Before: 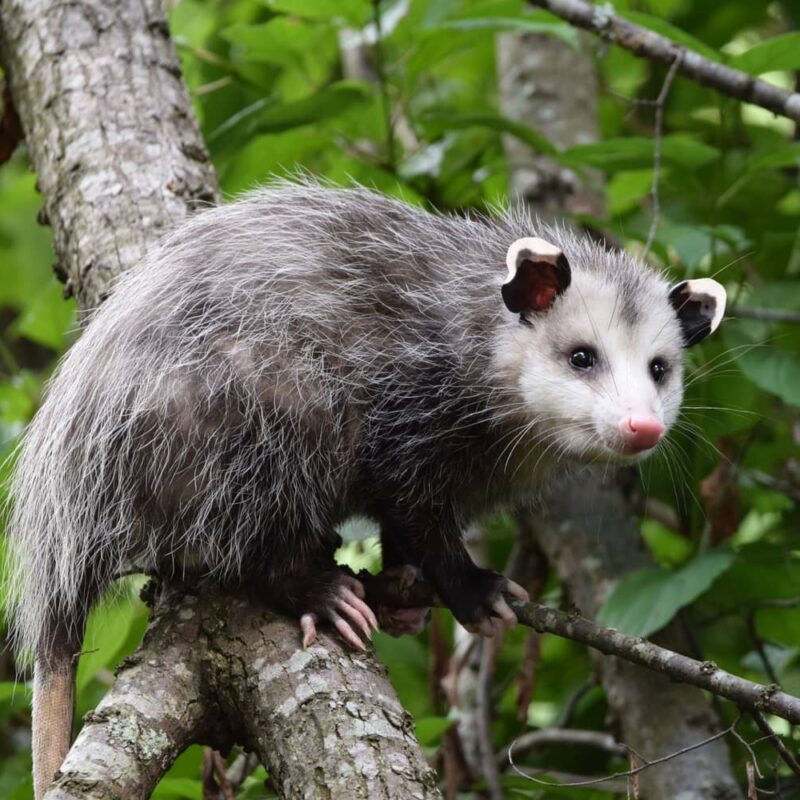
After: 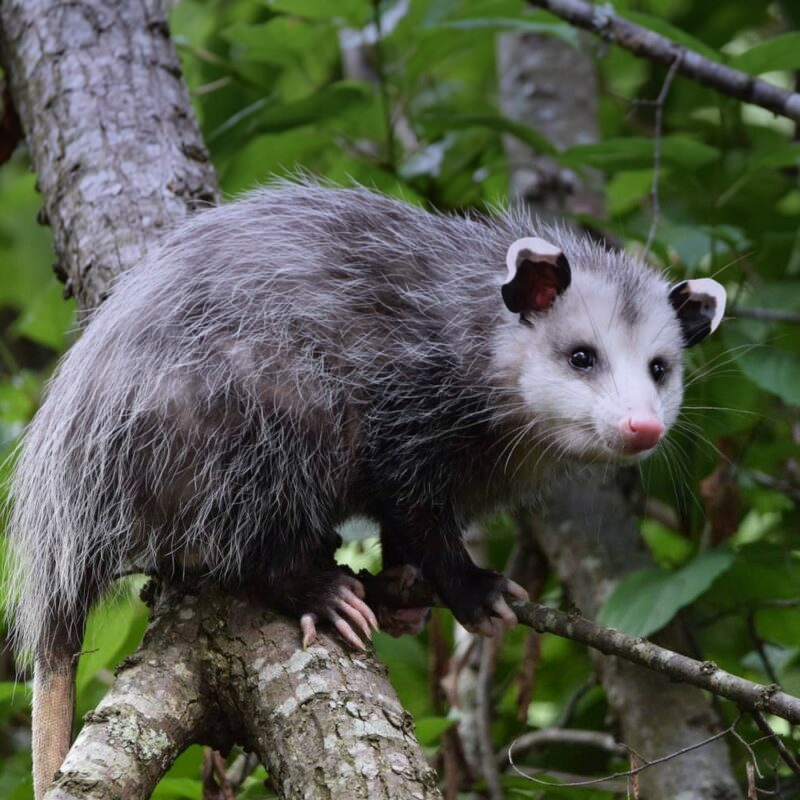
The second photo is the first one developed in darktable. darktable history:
graduated density: hue 238.83°, saturation 50%
